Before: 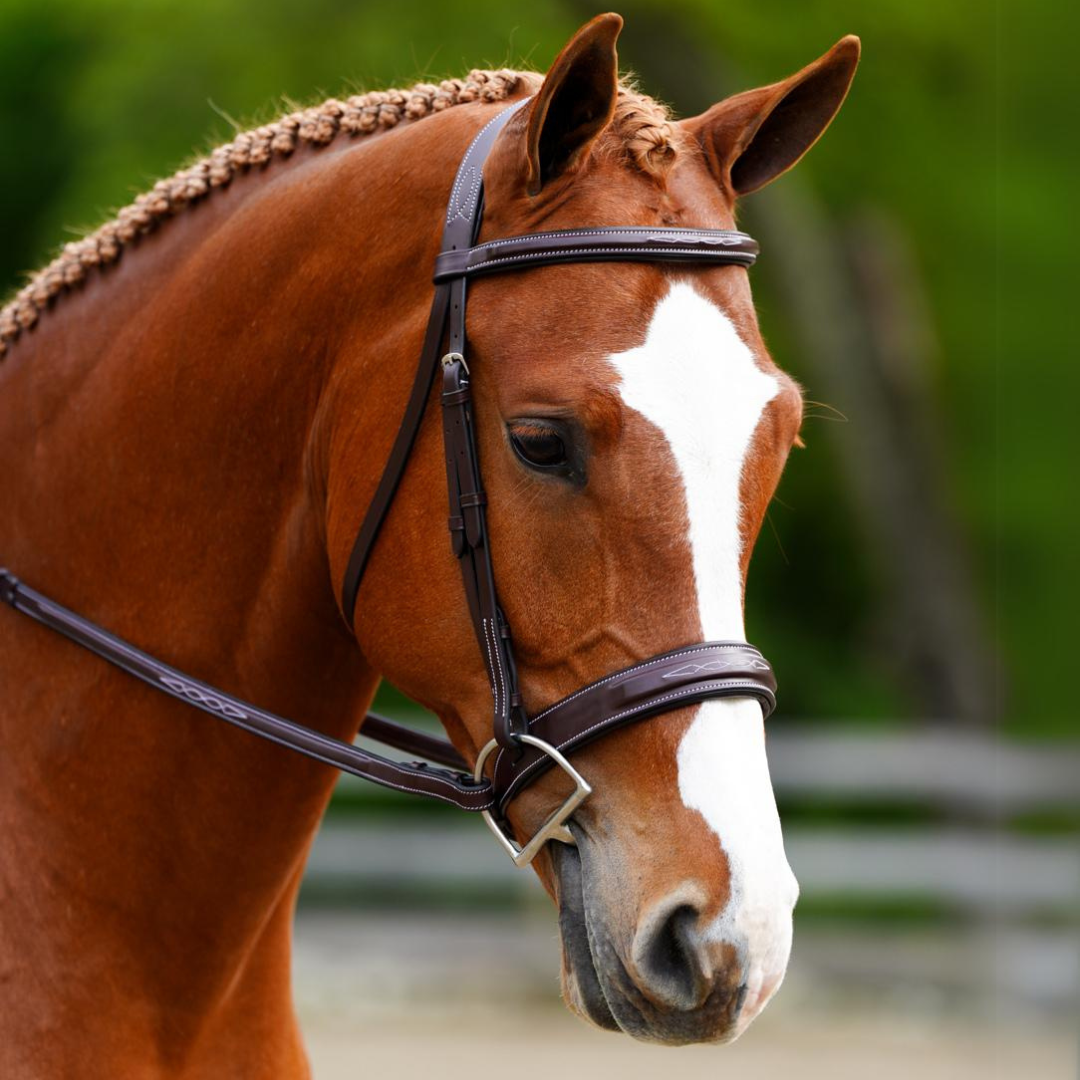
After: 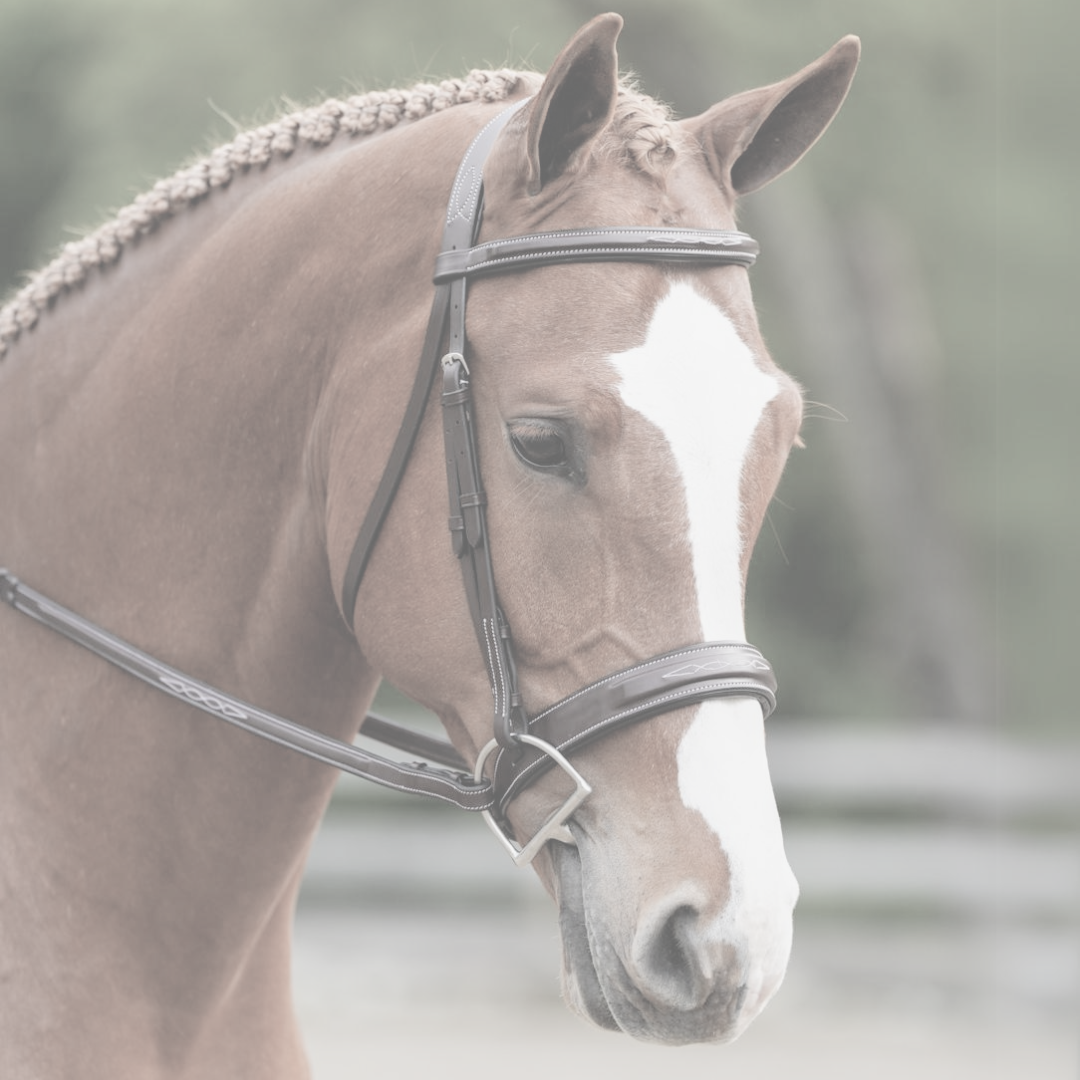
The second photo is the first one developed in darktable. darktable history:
local contrast: on, module defaults
exposure: compensate highlight preservation false
color balance: input saturation 80.07%
contrast brightness saturation: contrast -0.32, brightness 0.75, saturation -0.78
